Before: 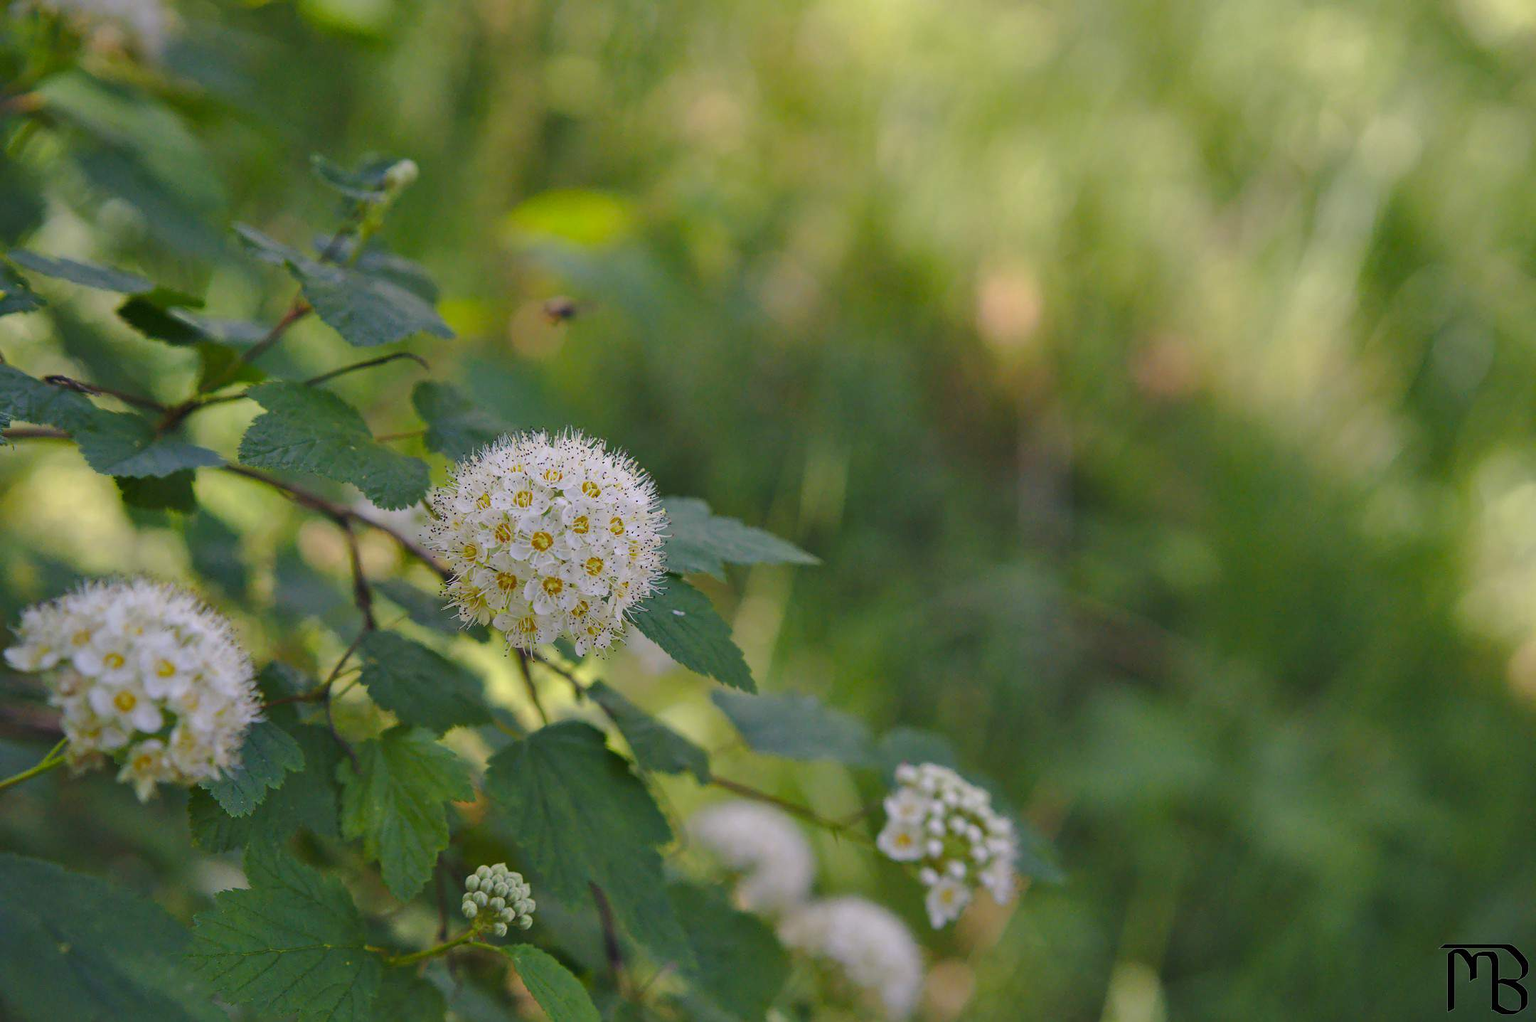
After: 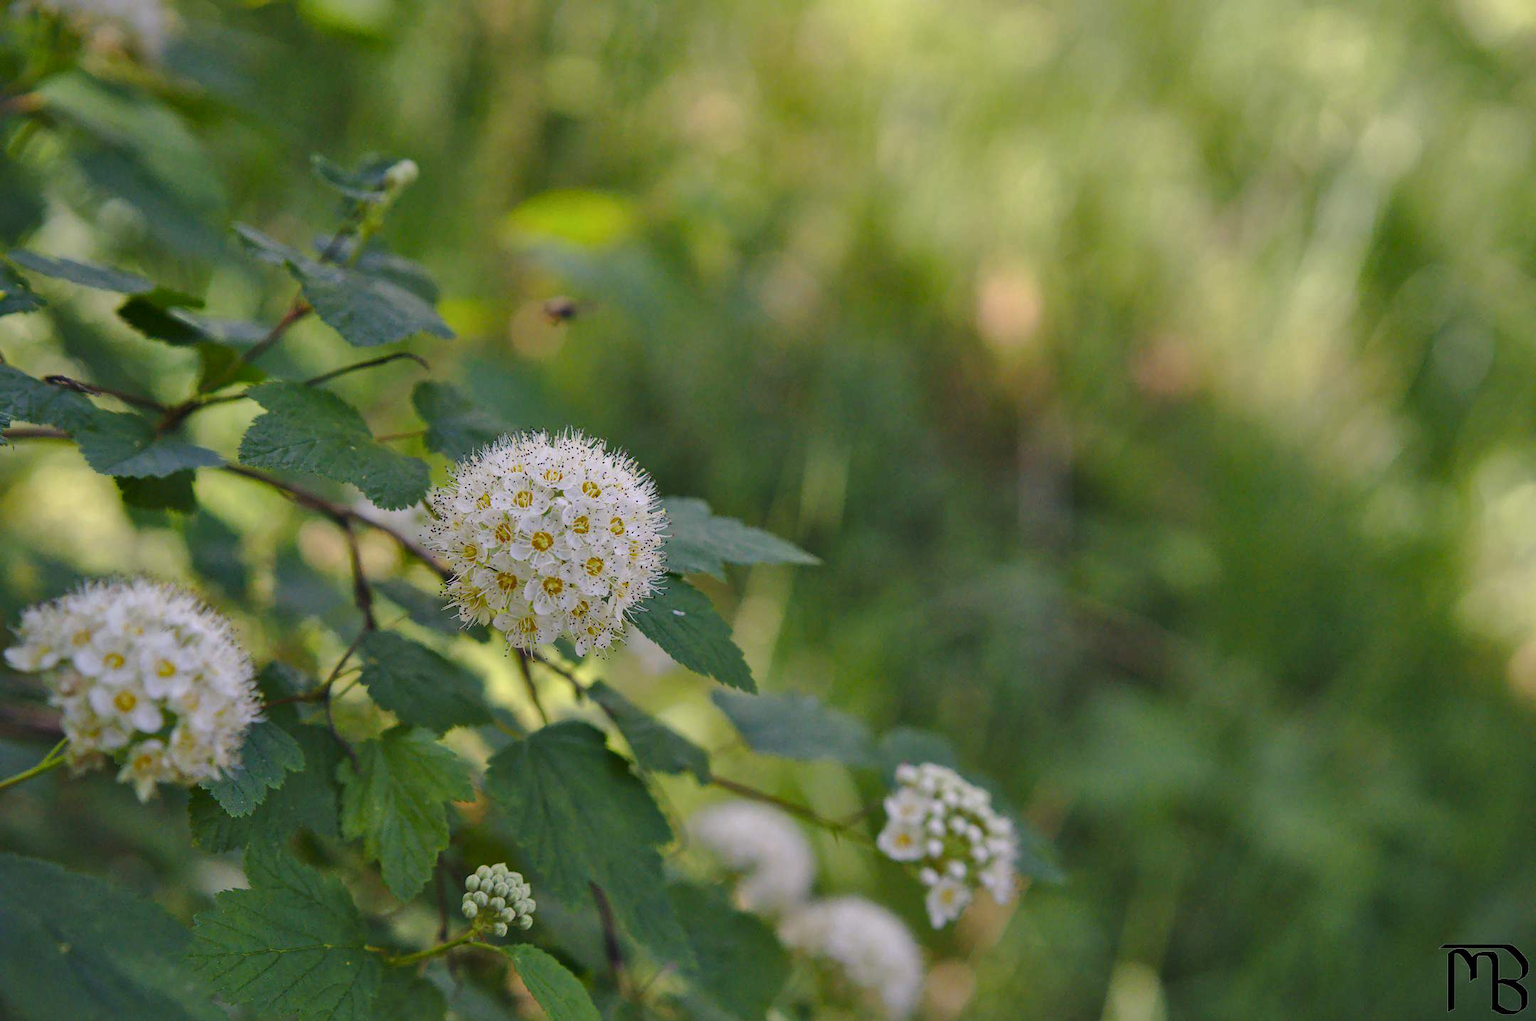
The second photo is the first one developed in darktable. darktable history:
local contrast: mode bilateral grid, contrast 20, coarseness 49, detail 119%, midtone range 0.2
color correction: highlights b* -0.041
